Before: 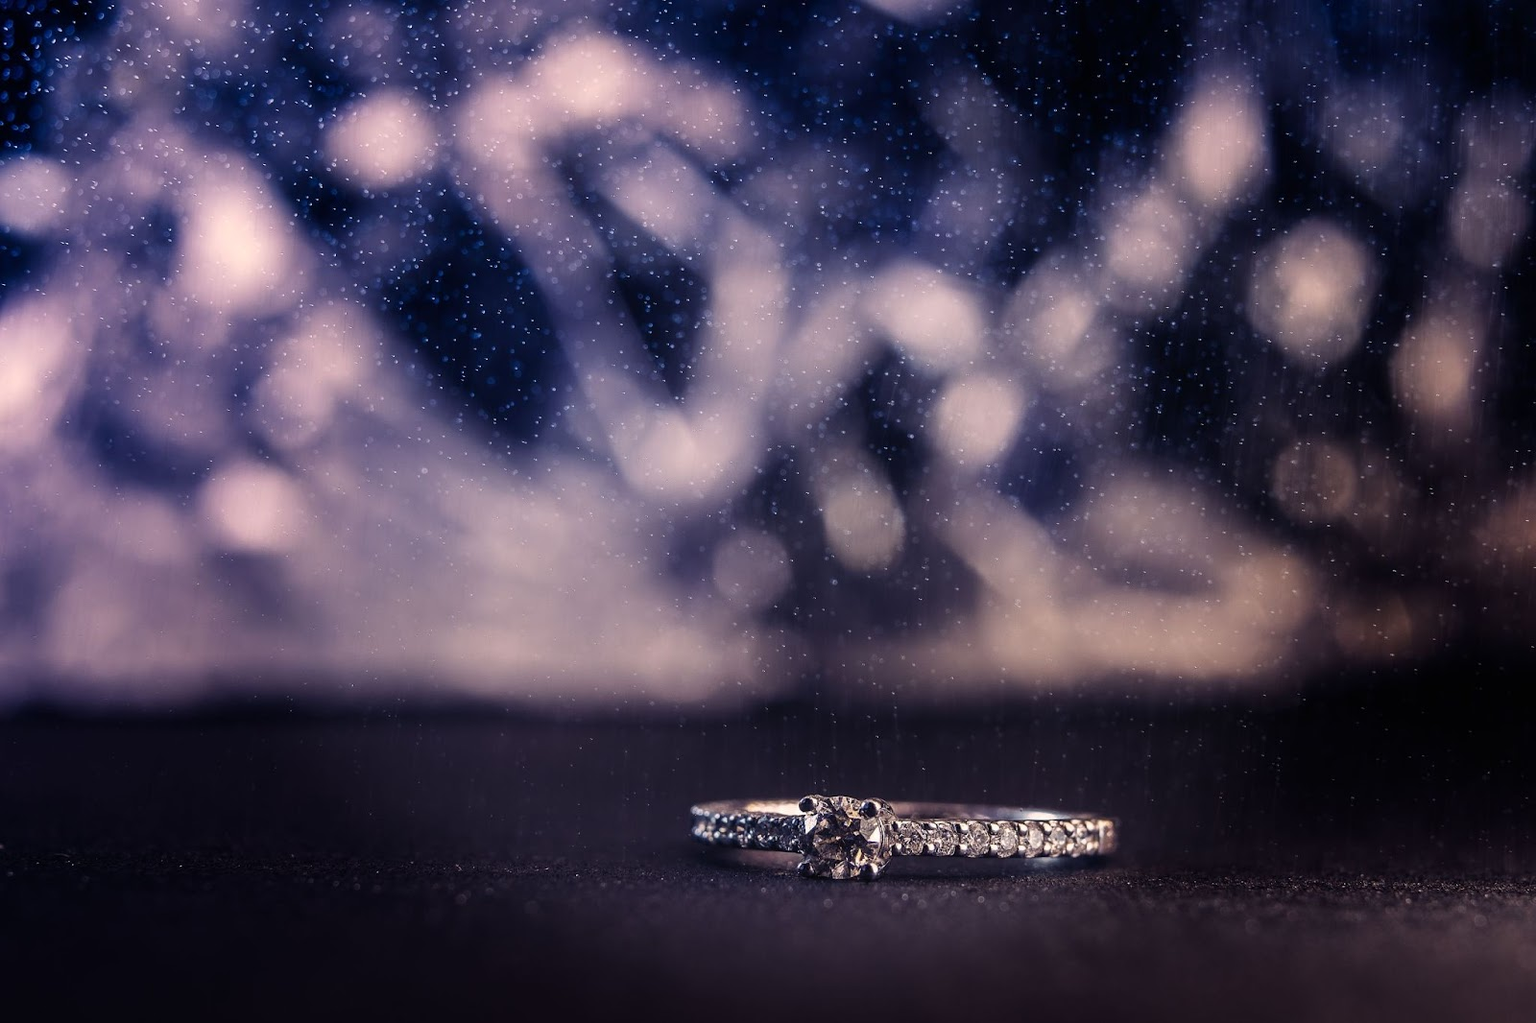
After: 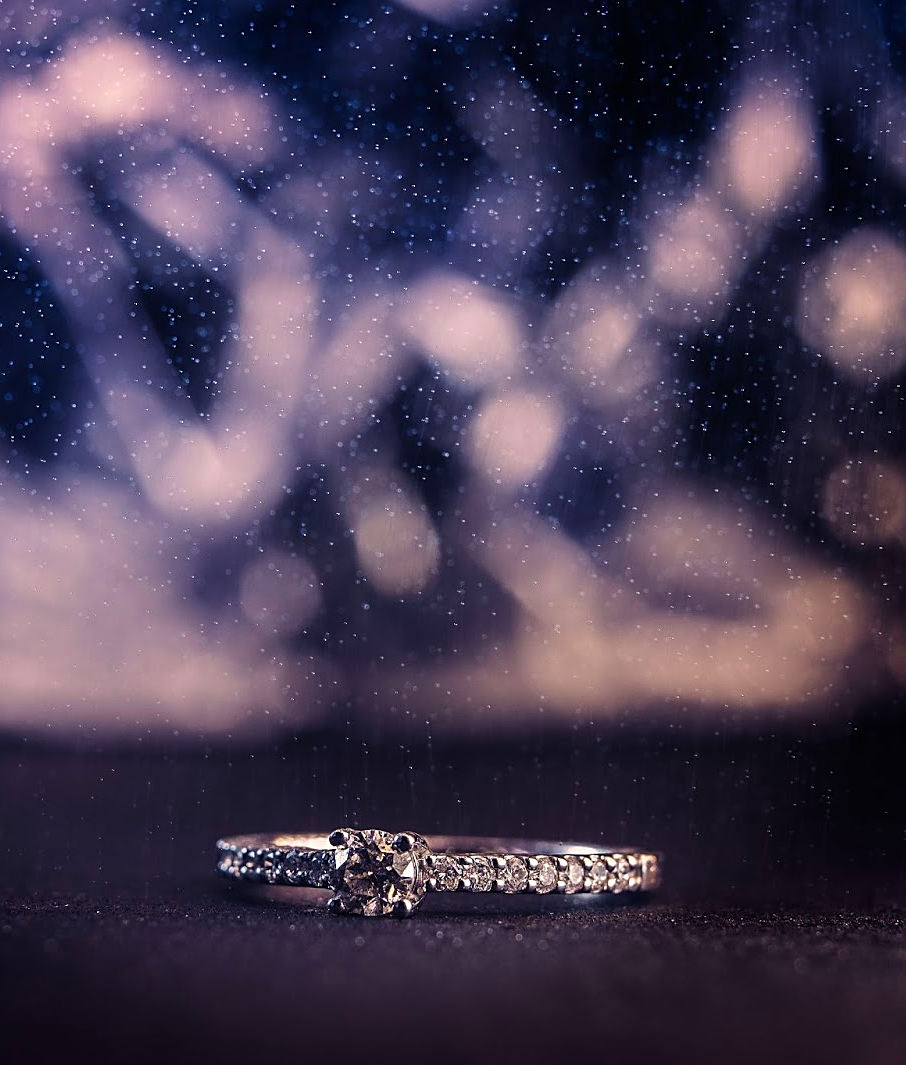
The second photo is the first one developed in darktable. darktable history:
crop: left 31.458%, top 0%, right 11.876%
velvia: on, module defaults
sharpen: on, module defaults
